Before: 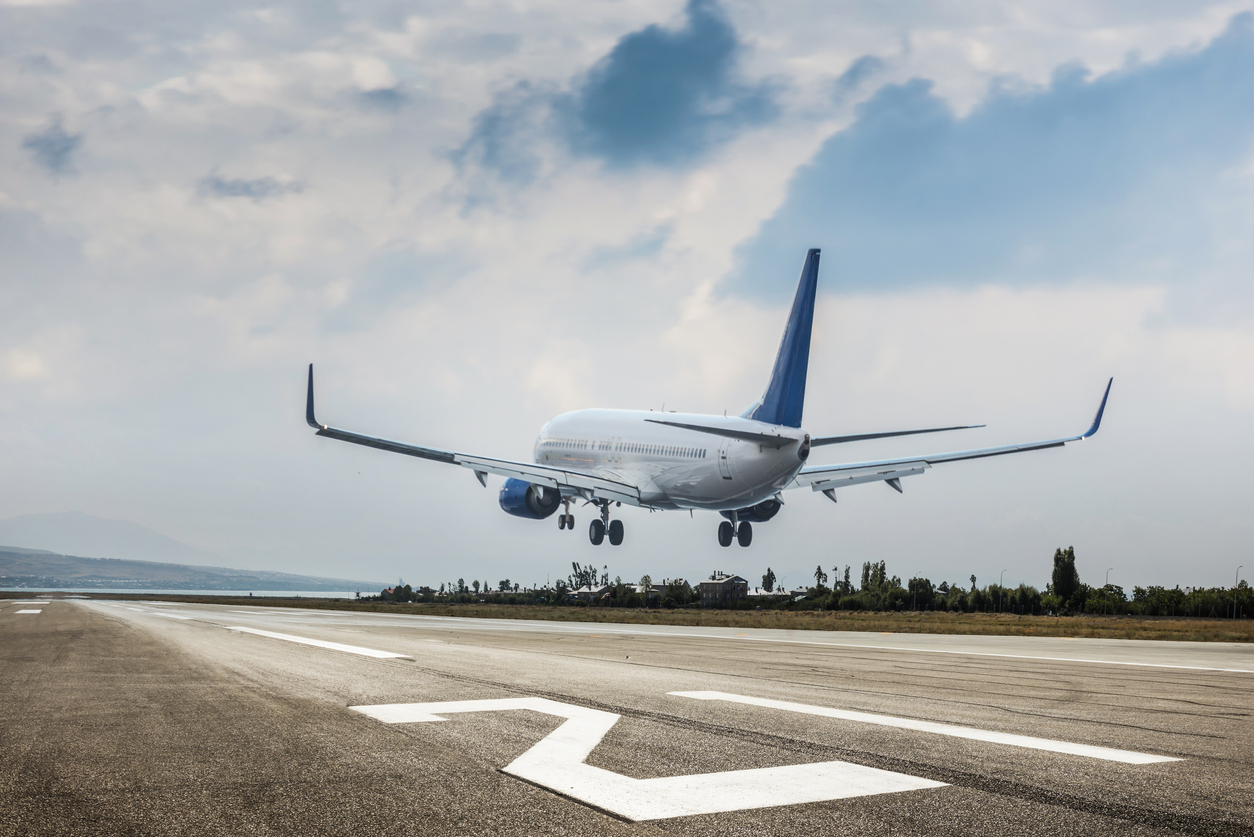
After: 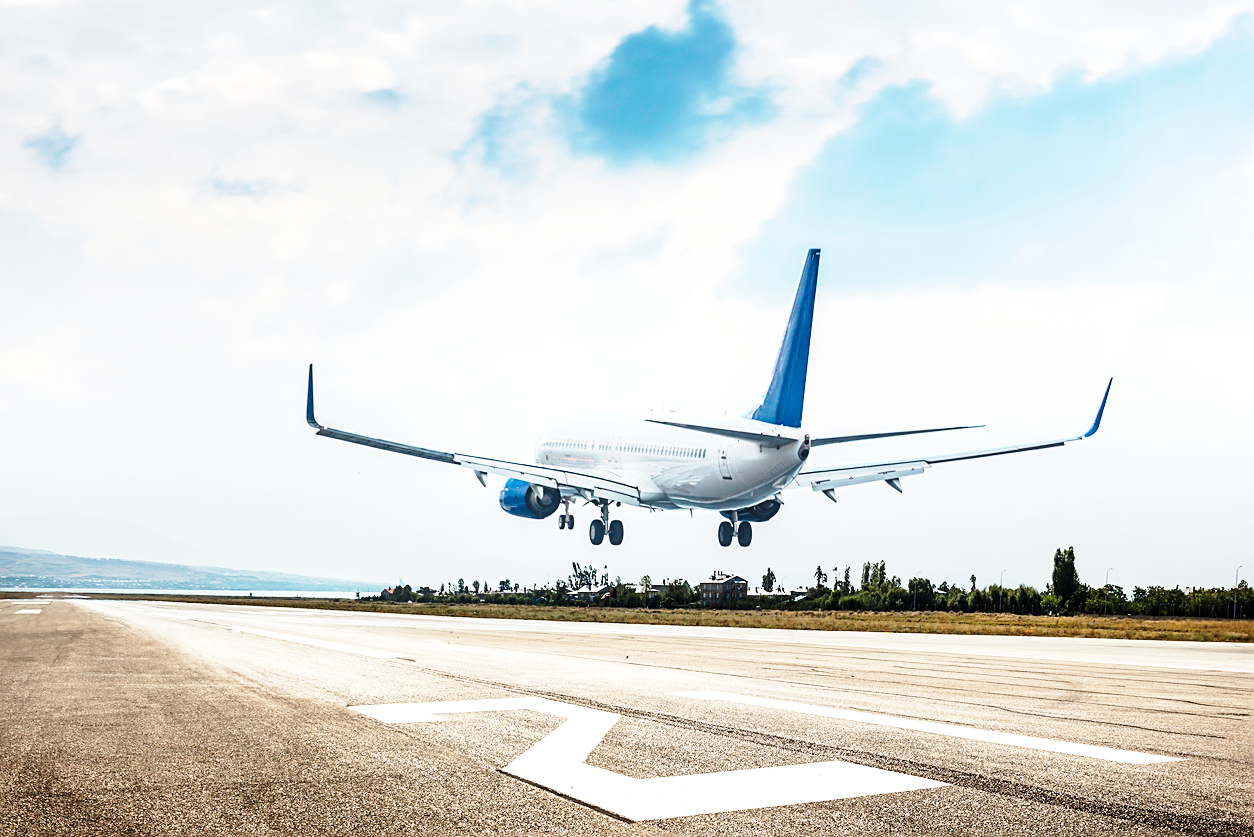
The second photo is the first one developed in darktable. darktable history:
base curve: curves: ch0 [(0, 0) (0.028, 0.03) (0.121, 0.232) (0.46, 0.748) (0.859, 0.968) (1, 1)], preserve colors none
exposure: black level correction 0, exposure 0.5 EV, compensate highlight preservation false
sharpen: on, module defaults
